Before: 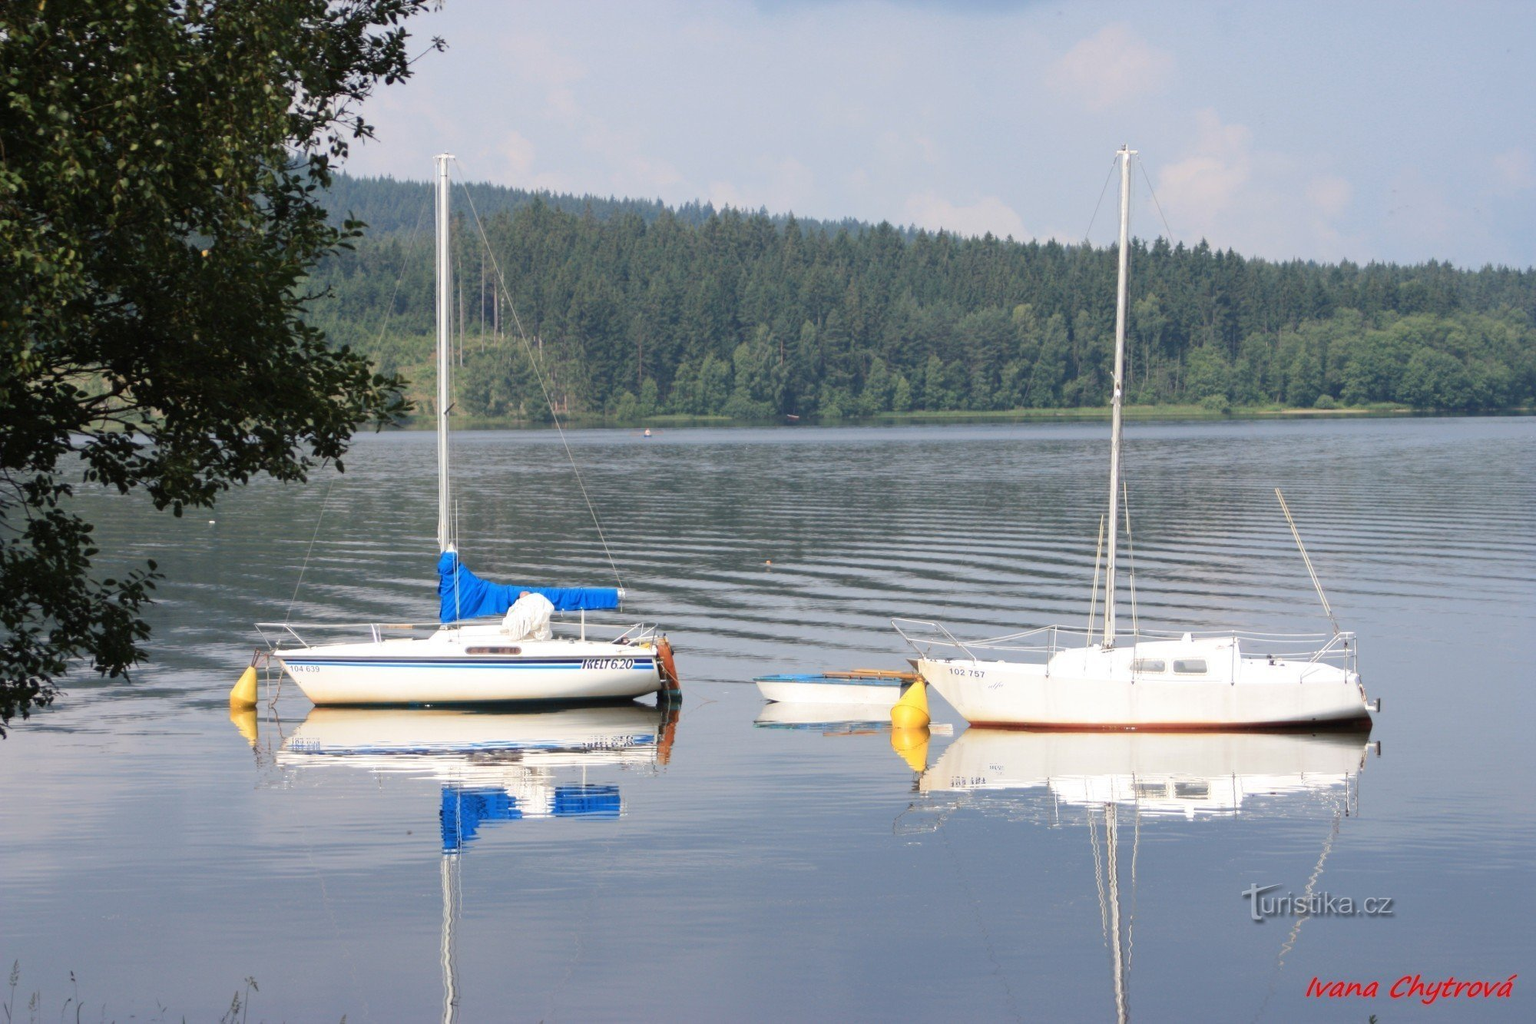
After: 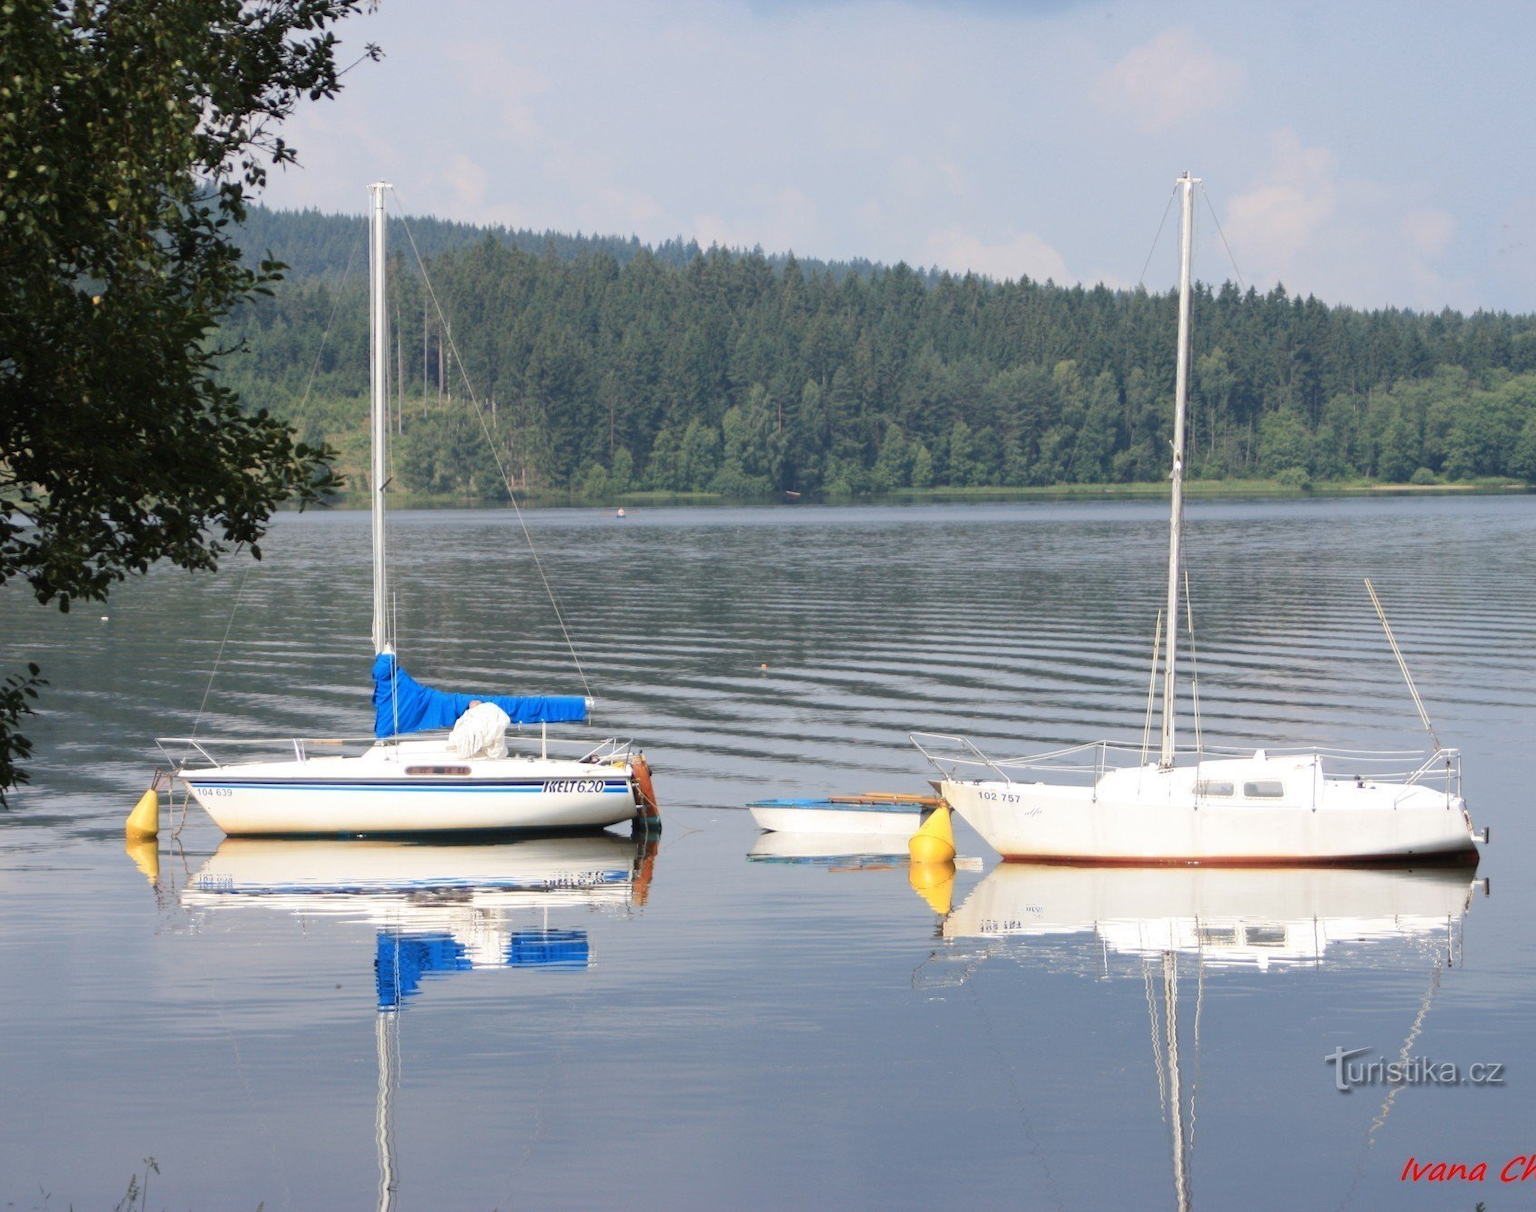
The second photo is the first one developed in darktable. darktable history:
crop: left 8.063%, right 7.517%
